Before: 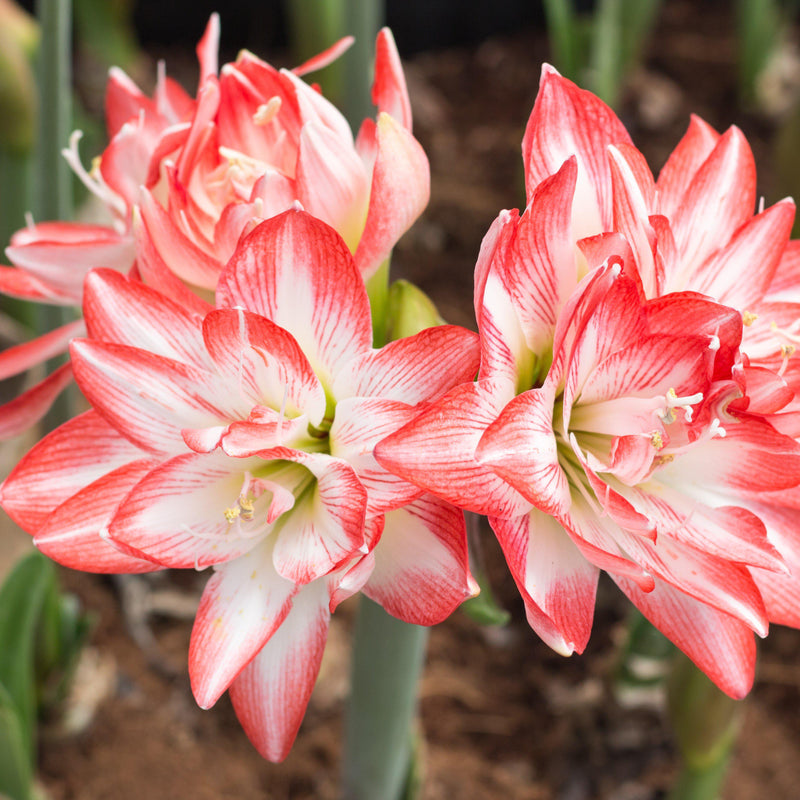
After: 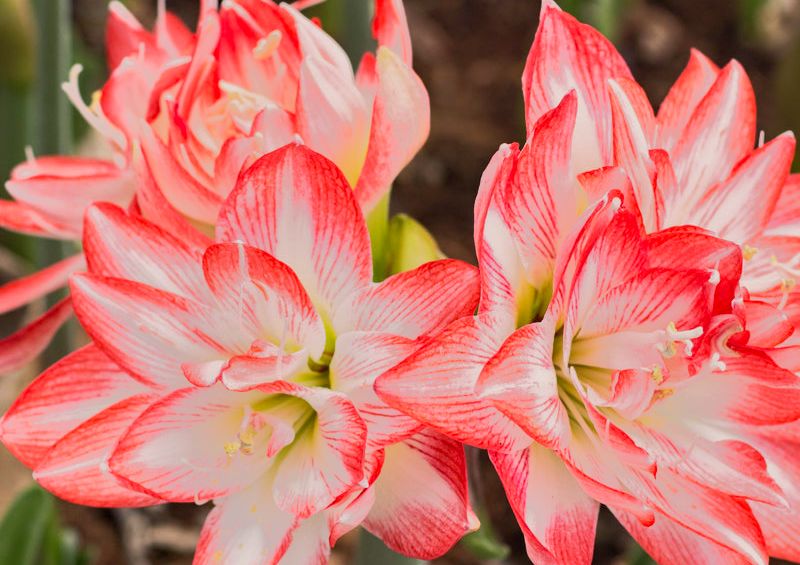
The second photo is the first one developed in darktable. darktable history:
crop and rotate: top 8.293%, bottom 20.996%
color correction: highlights a* 5.81, highlights b* 4.84
haze removal: compatibility mode true, adaptive false
tone equalizer: -7 EV -0.63 EV, -6 EV 1 EV, -5 EV -0.45 EV, -4 EV 0.43 EV, -3 EV 0.41 EV, -2 EV 0.15 EV, -1 EV -0.15 EV, +0 EV -0.39 EV, smoothing diameter 25%, edges refinement/feathering 10, preserve details guided filter
